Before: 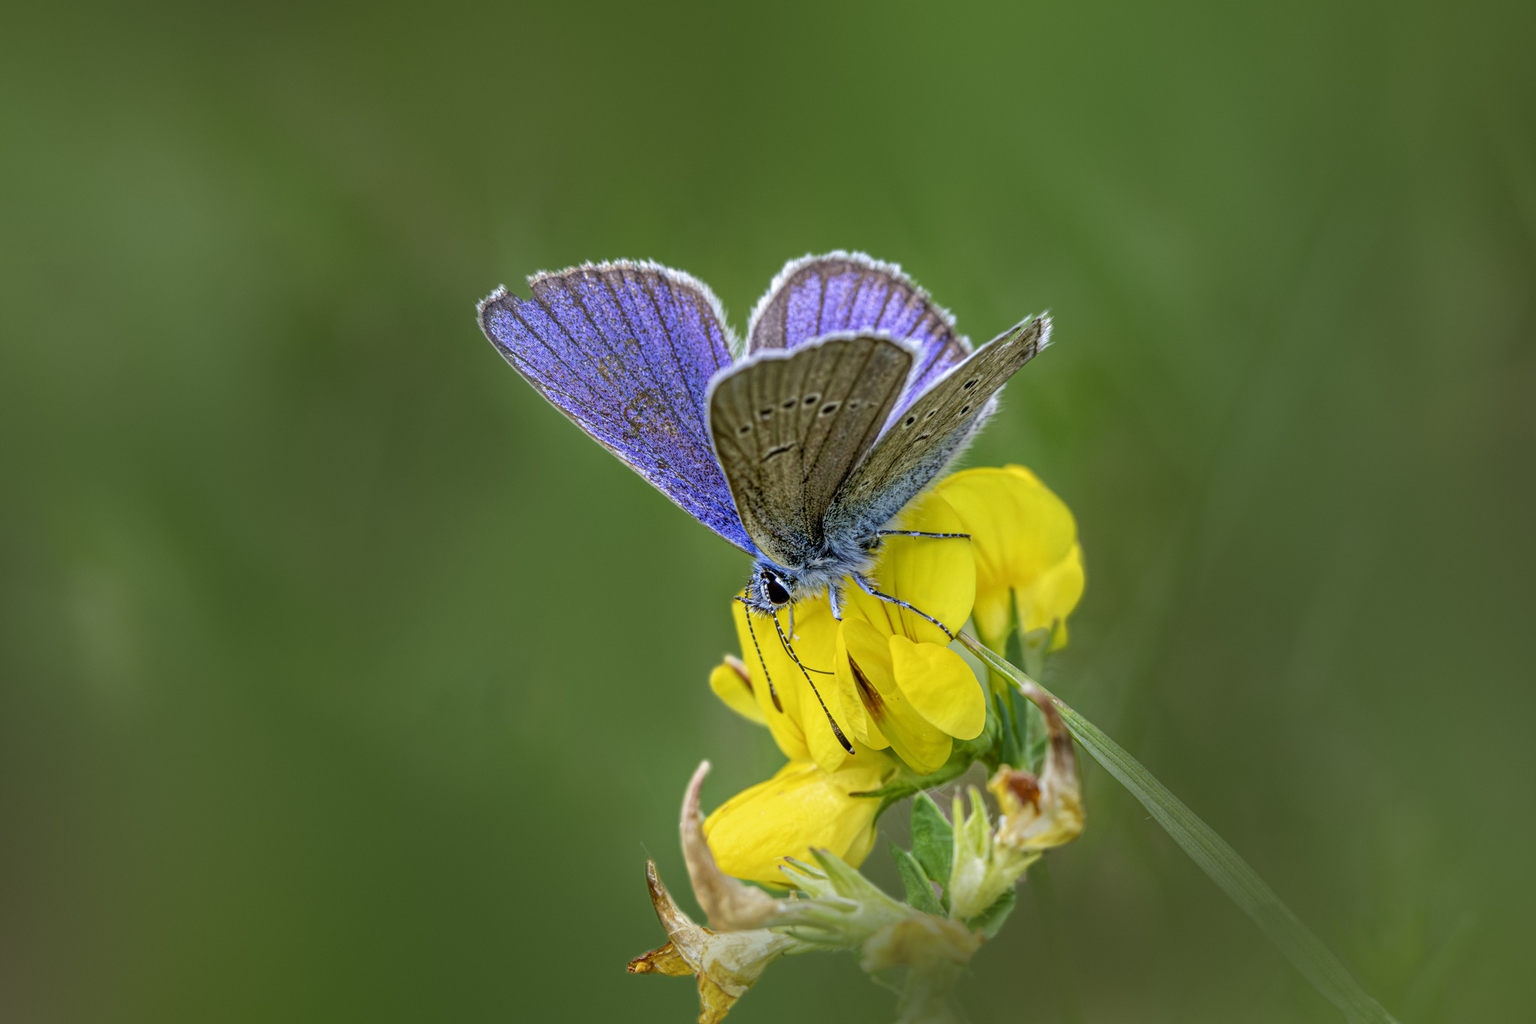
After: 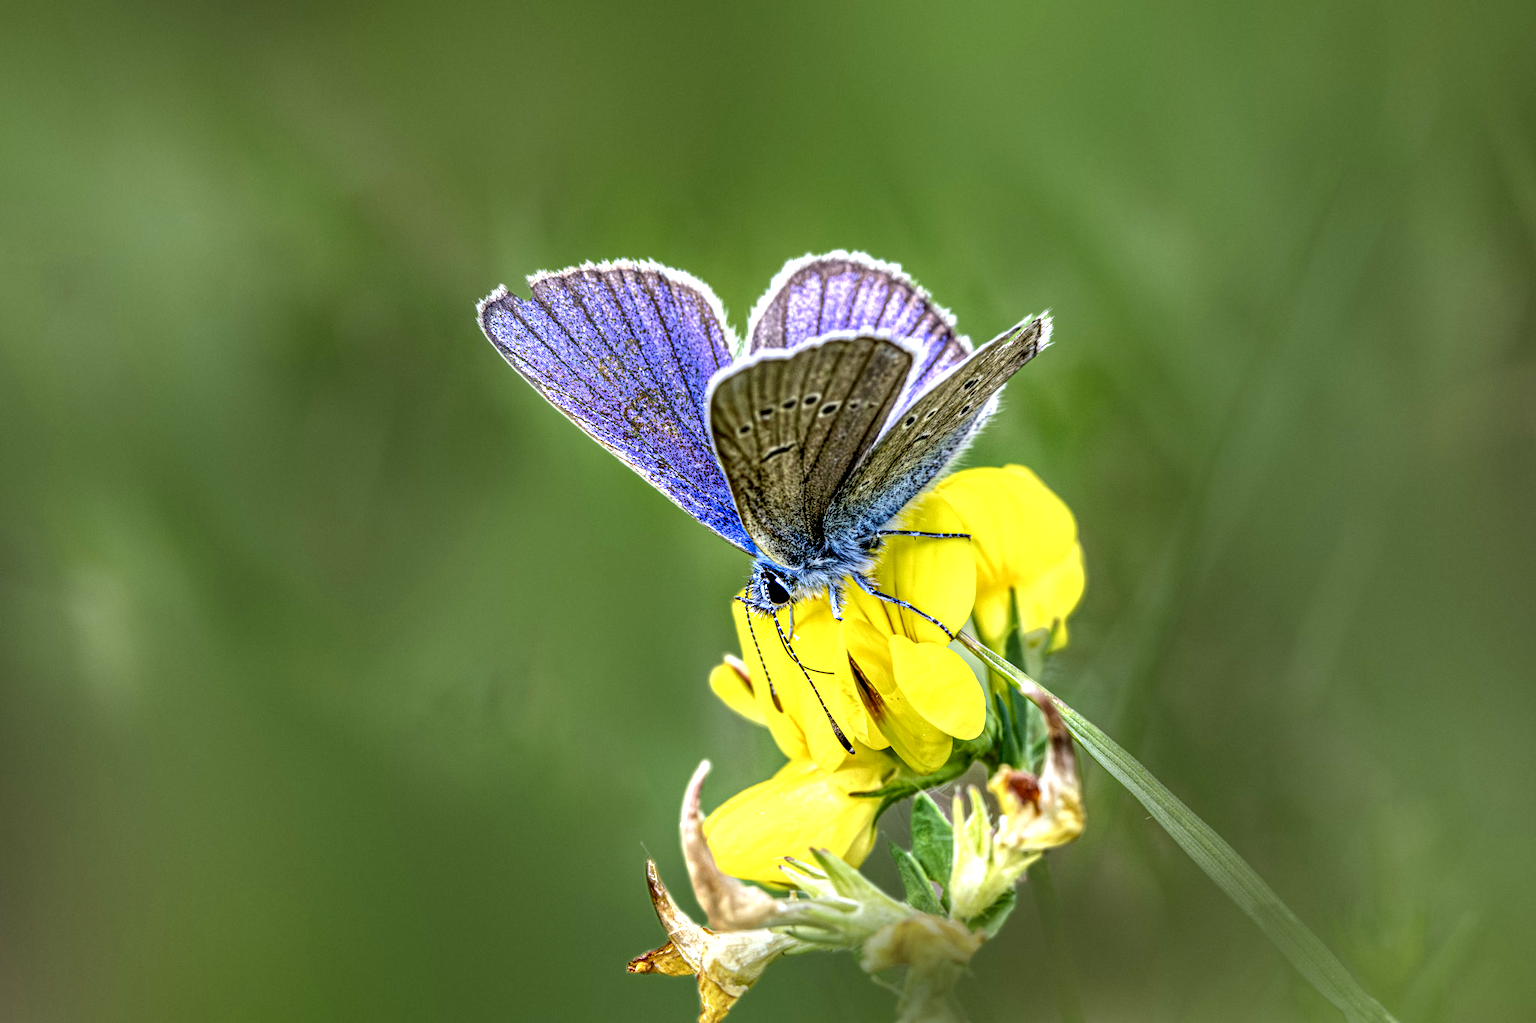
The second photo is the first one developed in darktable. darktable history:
local contrast: detail 130%
exposure: black level correction 0.001, exposure 0.5 EV, compensate highlight preservation false
contrast equalizer: octaves 7, y [[0.6 ×6], [0.55 ×6], [0 ×6], [0 ×6], [0 ×6]]
